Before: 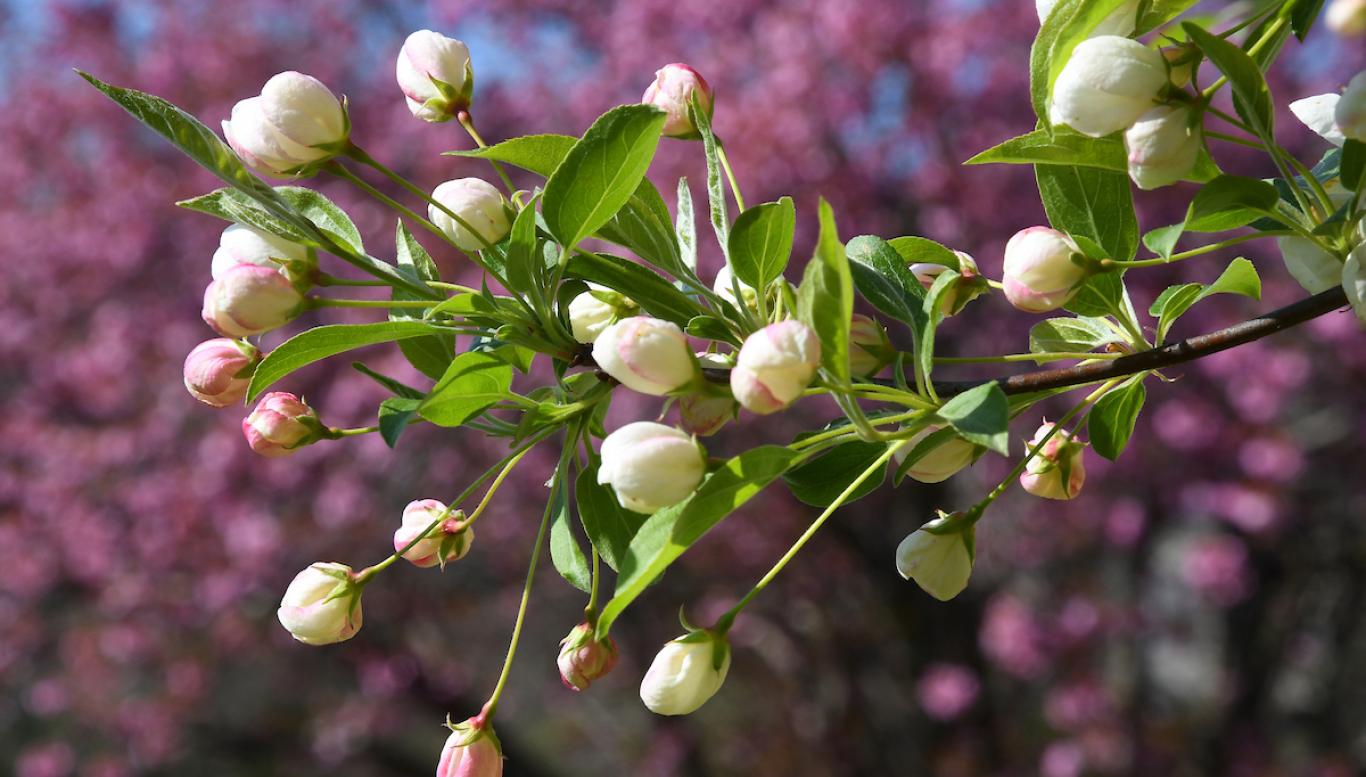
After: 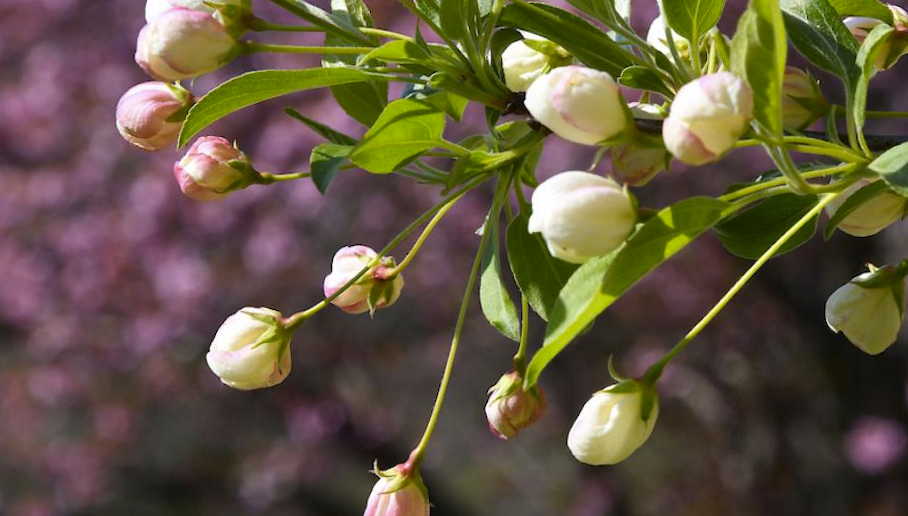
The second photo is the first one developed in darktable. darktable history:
crop and rotate: angle -0.82°, left 3.85%, top 31.828%, right 27.992%
color contrast: green-magenta contrast 0.8, blue-yellow contrast 1.1, unbound 0
